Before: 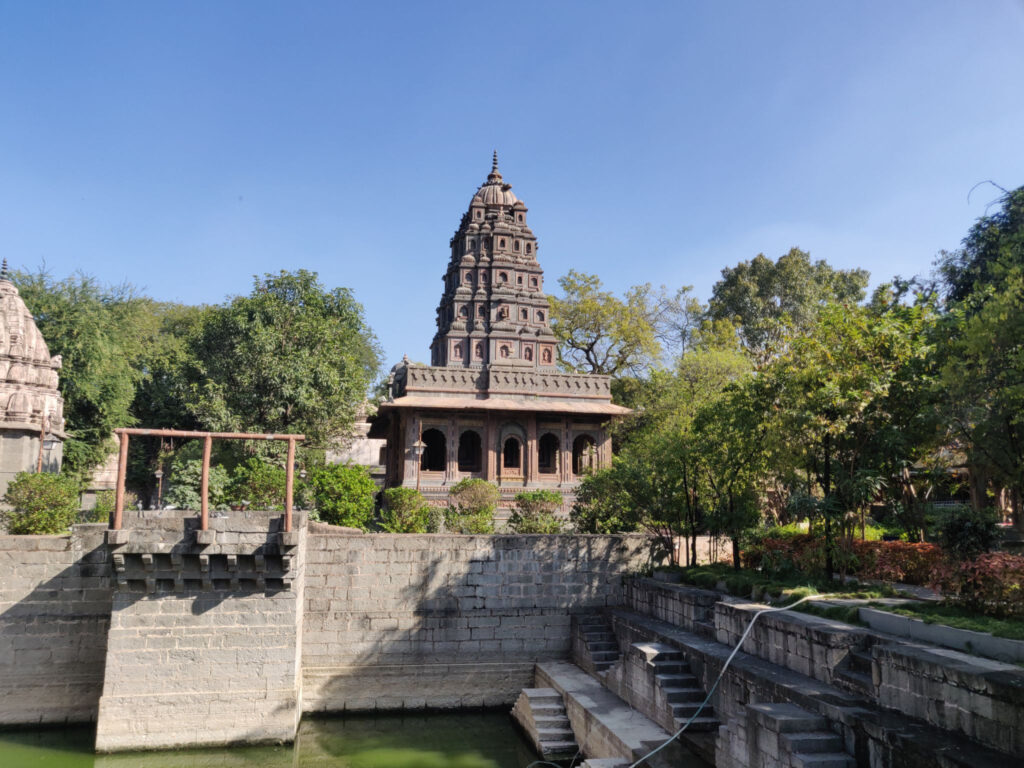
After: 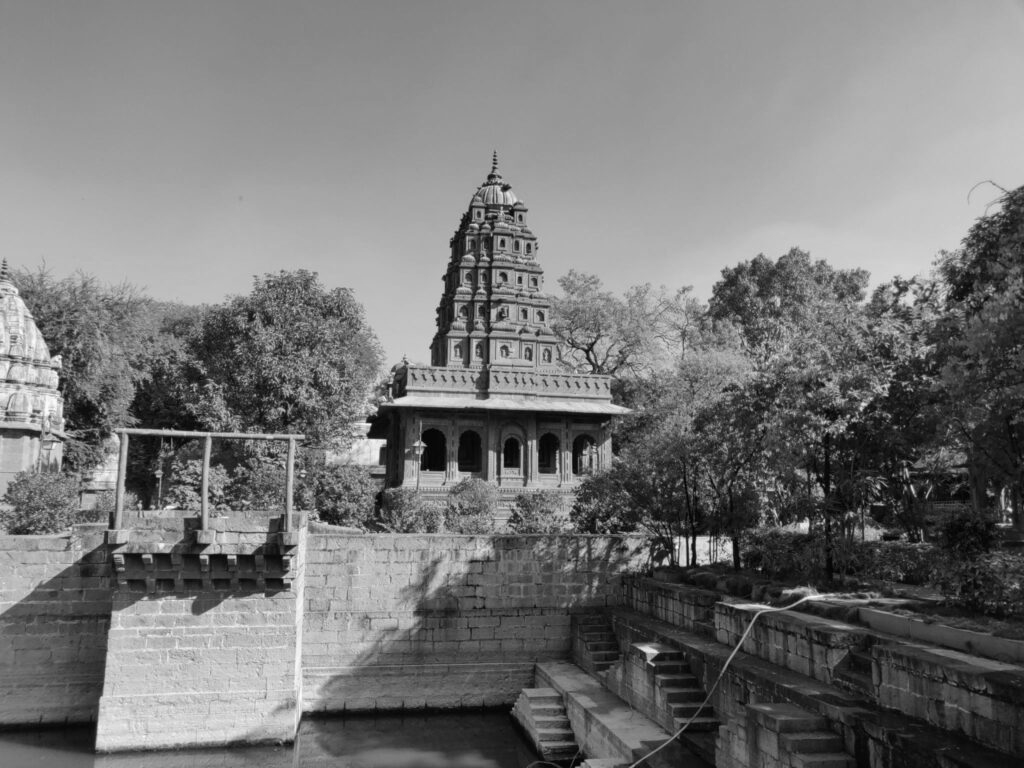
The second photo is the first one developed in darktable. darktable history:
white balance: red 1.08, blue 0.791
monochrome: a 2.21, b -1.33, size 2.2
color balance rgb: perceptual saturation grading › global saturation 20%, global vibrance 20%
contrast brightness saturation: brightness -0.02, saturation 0.35
